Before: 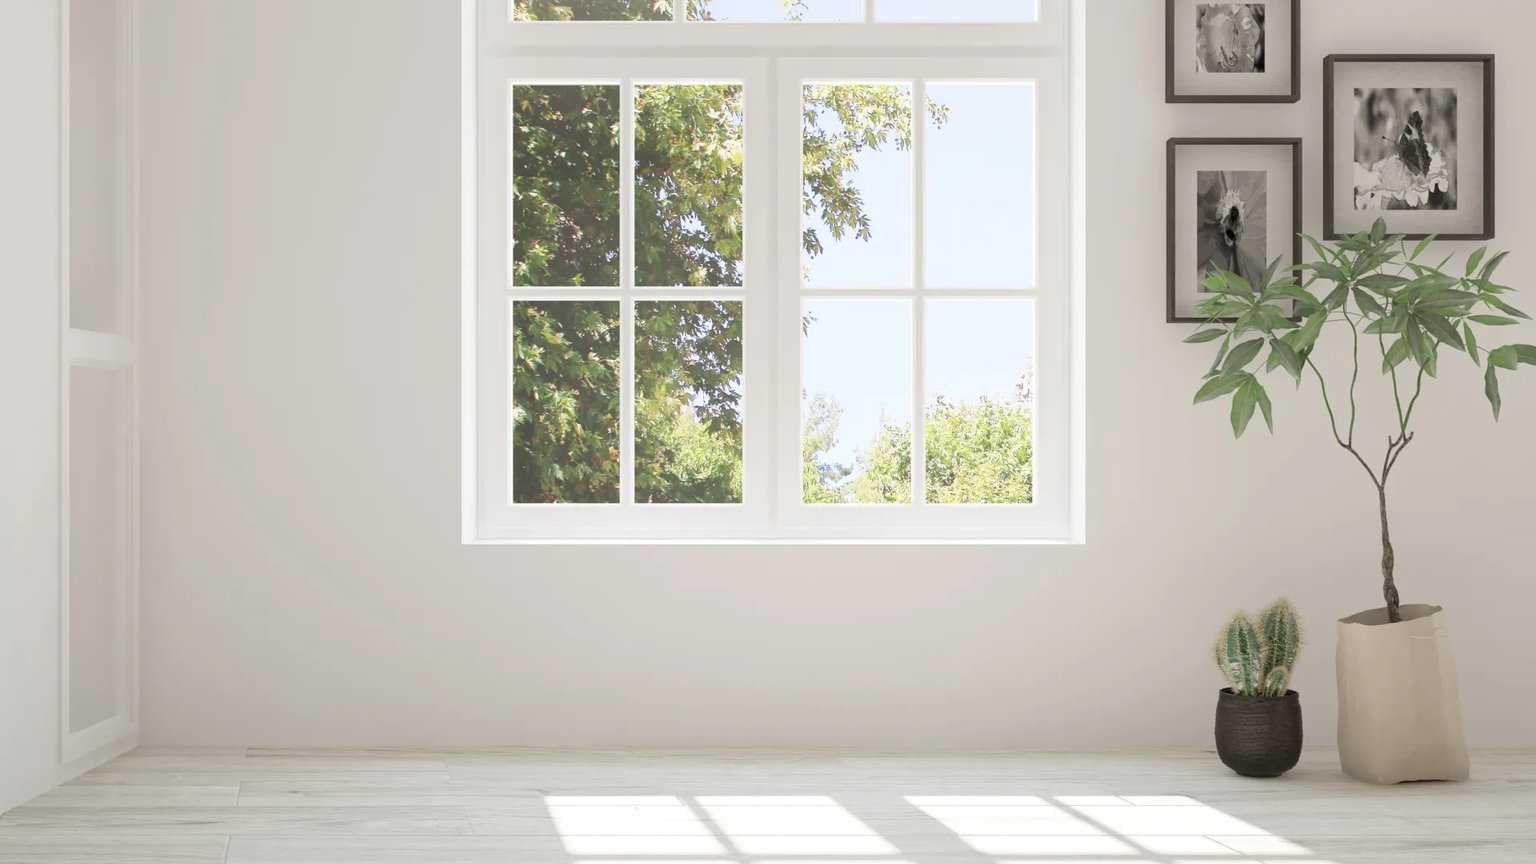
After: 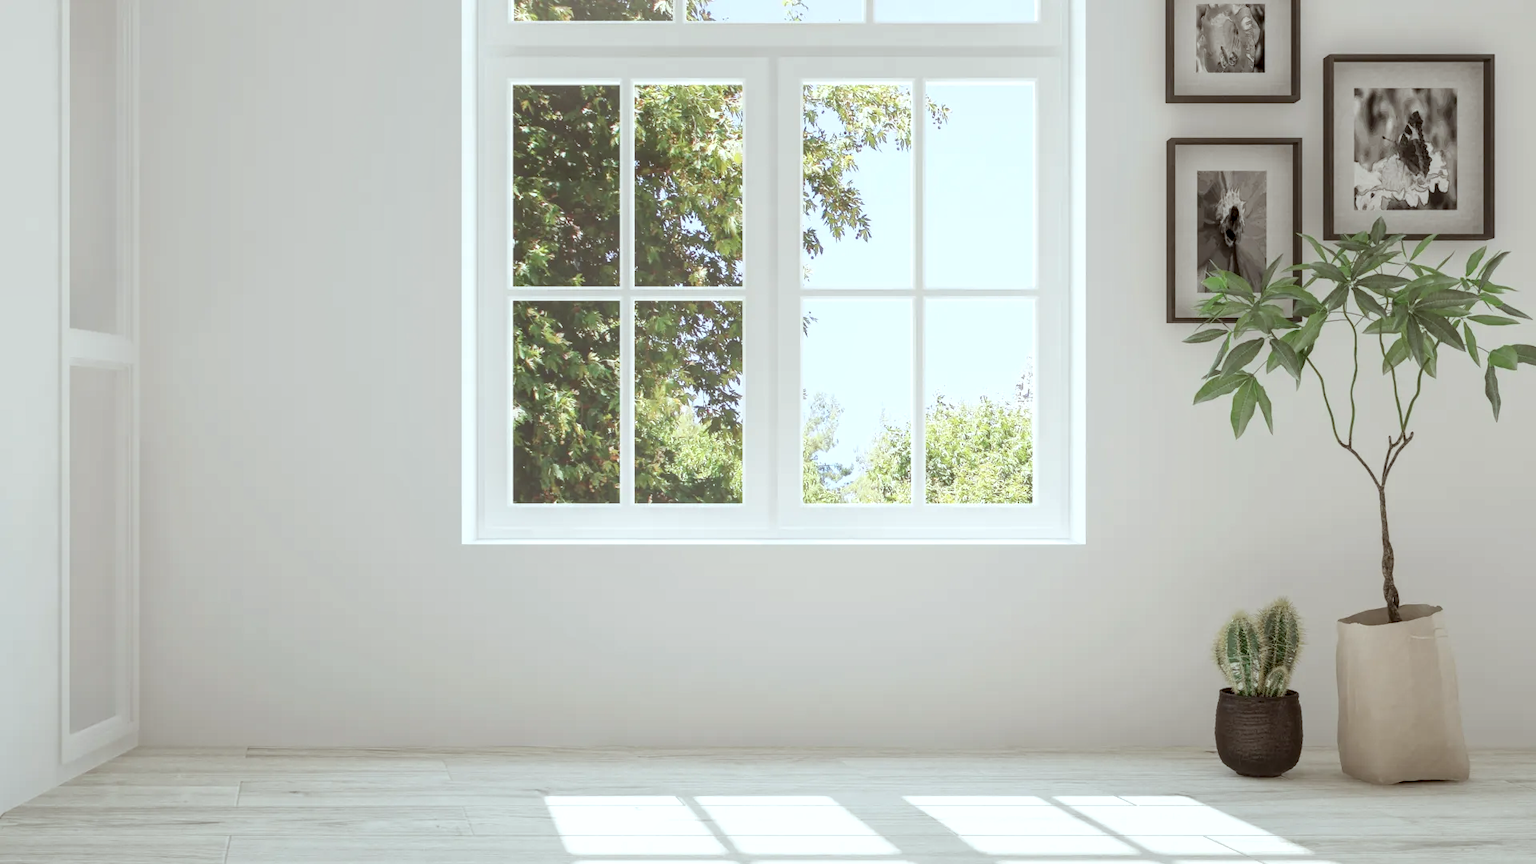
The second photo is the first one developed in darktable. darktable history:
tone equalizer: on, module defaults
local contrast: detail 130%
color correction: highlights a* -4.87, highlights b* -4.14, shadows a* 3.96, shadows b* 4.3
